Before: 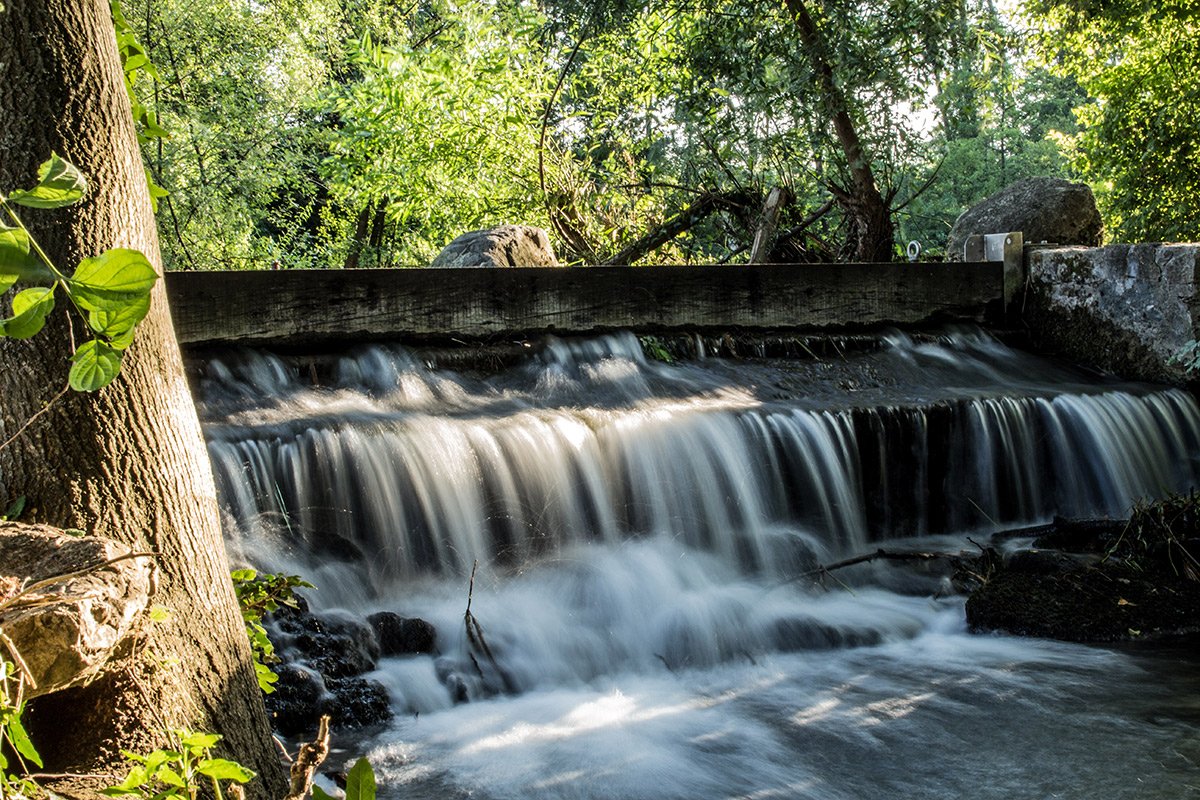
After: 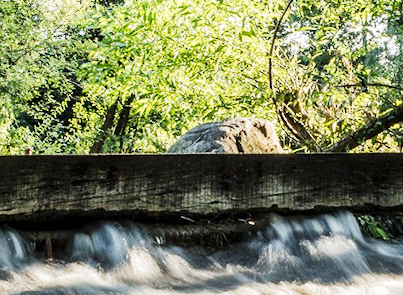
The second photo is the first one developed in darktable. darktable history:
tone curve: curves: ch0 [(0, 0) (0.003, 0.003) (0.011, 0.014) (0.025, 0.033) (0.044, 0.06) (0.069, 0.096) (0.1, 0.132) (0.136, 0.174) (0.177, 0.226) (0.224, 0.282) (0.277, 0.352) (0.335, 0.435) (0.399, 0.524) (0.468, 0.615) (0.543, 0.695) (0.623, 0.771) (0.709, 0.835) (0.801, 0.894) (0.898, 0.944) (1, 1)], preserve colors none
rotate and perspective: rotation 0.72°, lens shift (vertical) -0.352, lens shift (horizontal) -0.051, crop left 0.152, crop right 0.859, crop top 0.019, crop bottom 0.964
crop: left 15.452%, top 5.459%, right 43.956%, bottom 56.62%
